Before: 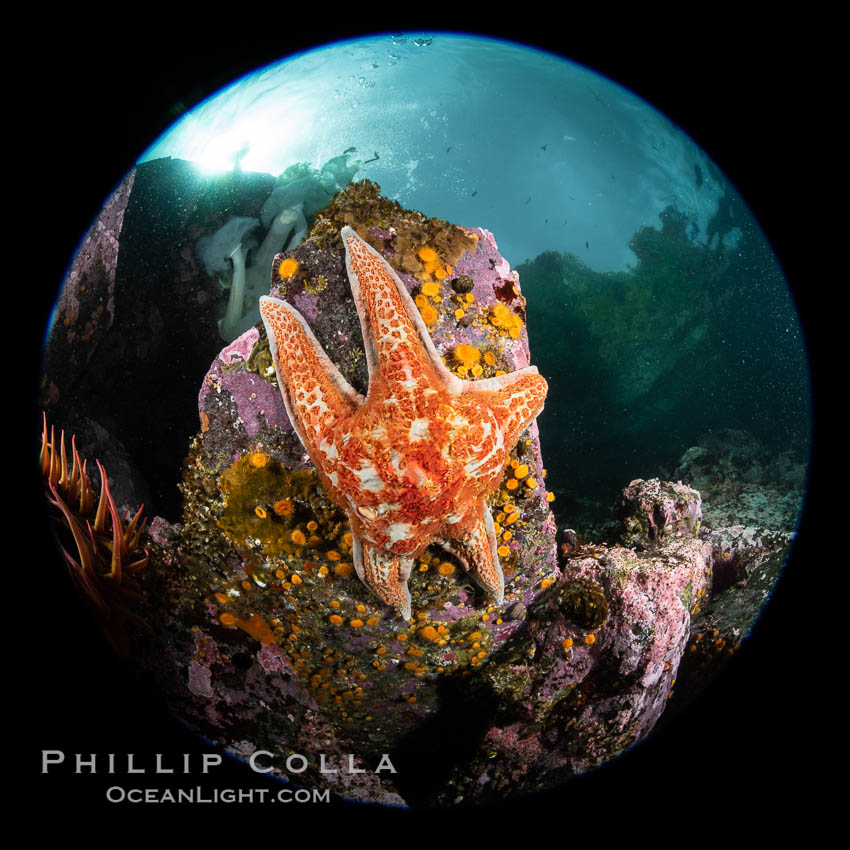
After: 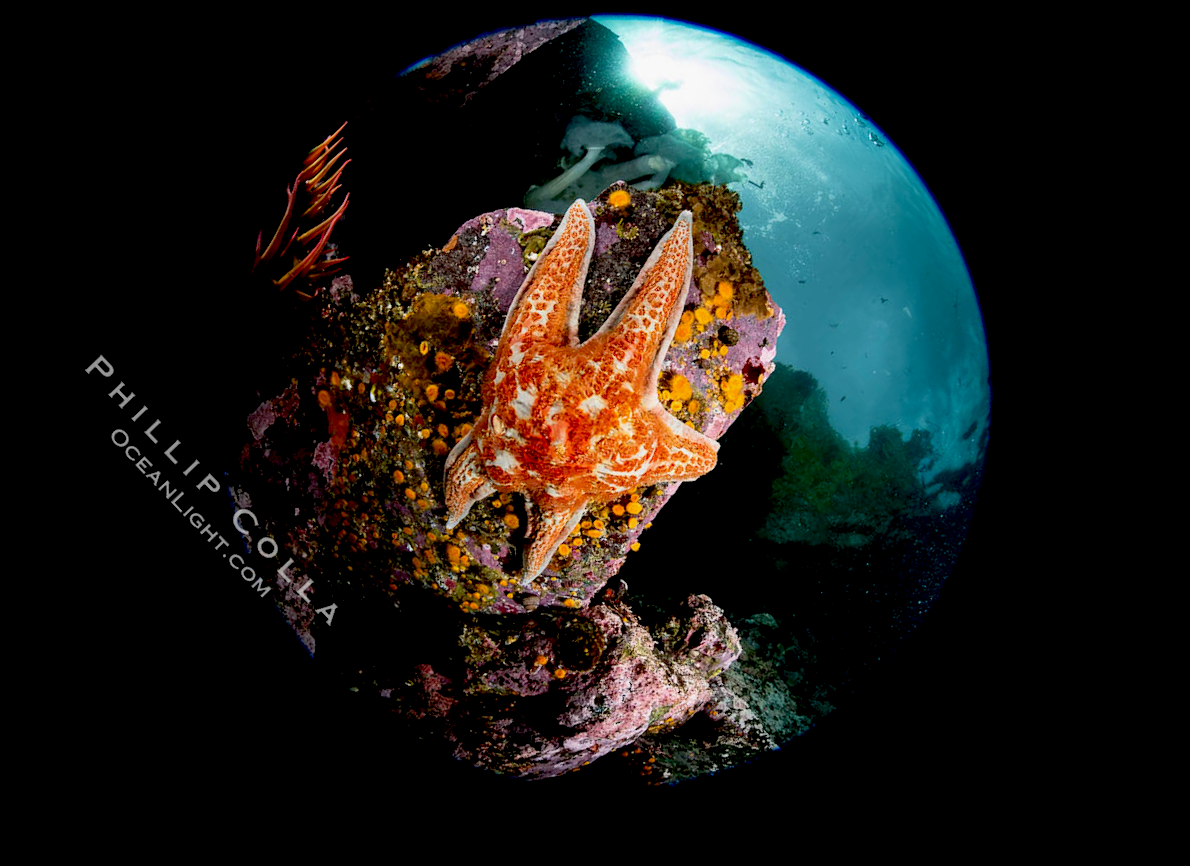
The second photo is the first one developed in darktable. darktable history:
crop and rotate: angle -46.26°, top 16.234%, right 0.912%, bottom 11.704%
exposure: black level correction 0.029, exposure -0.073 EV, compensate highlight preservation false
